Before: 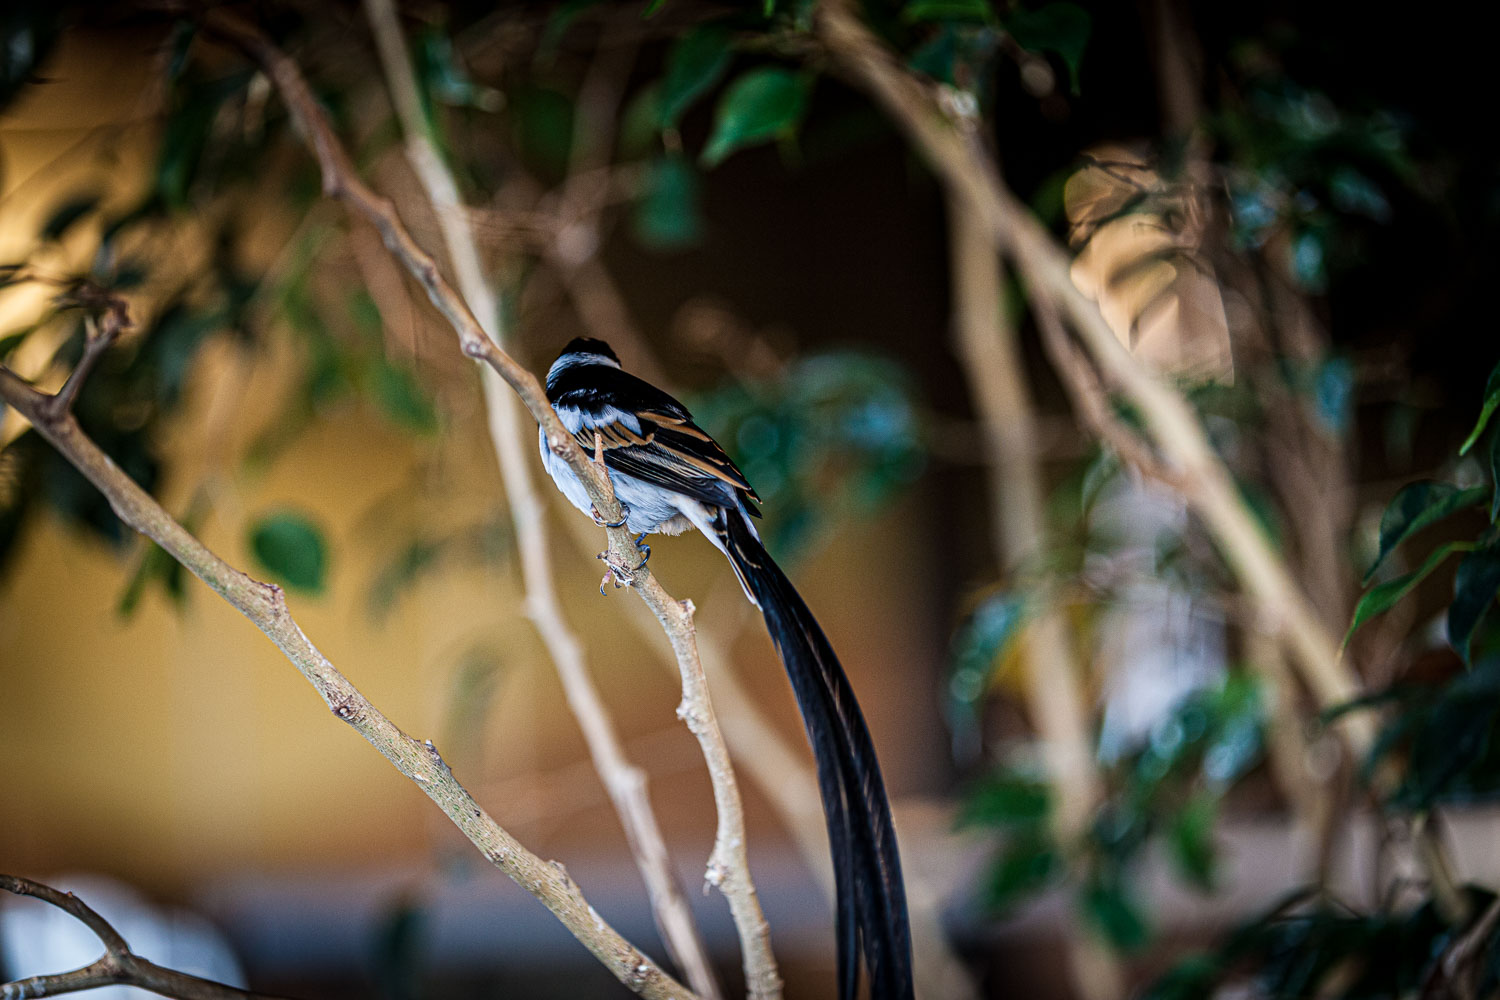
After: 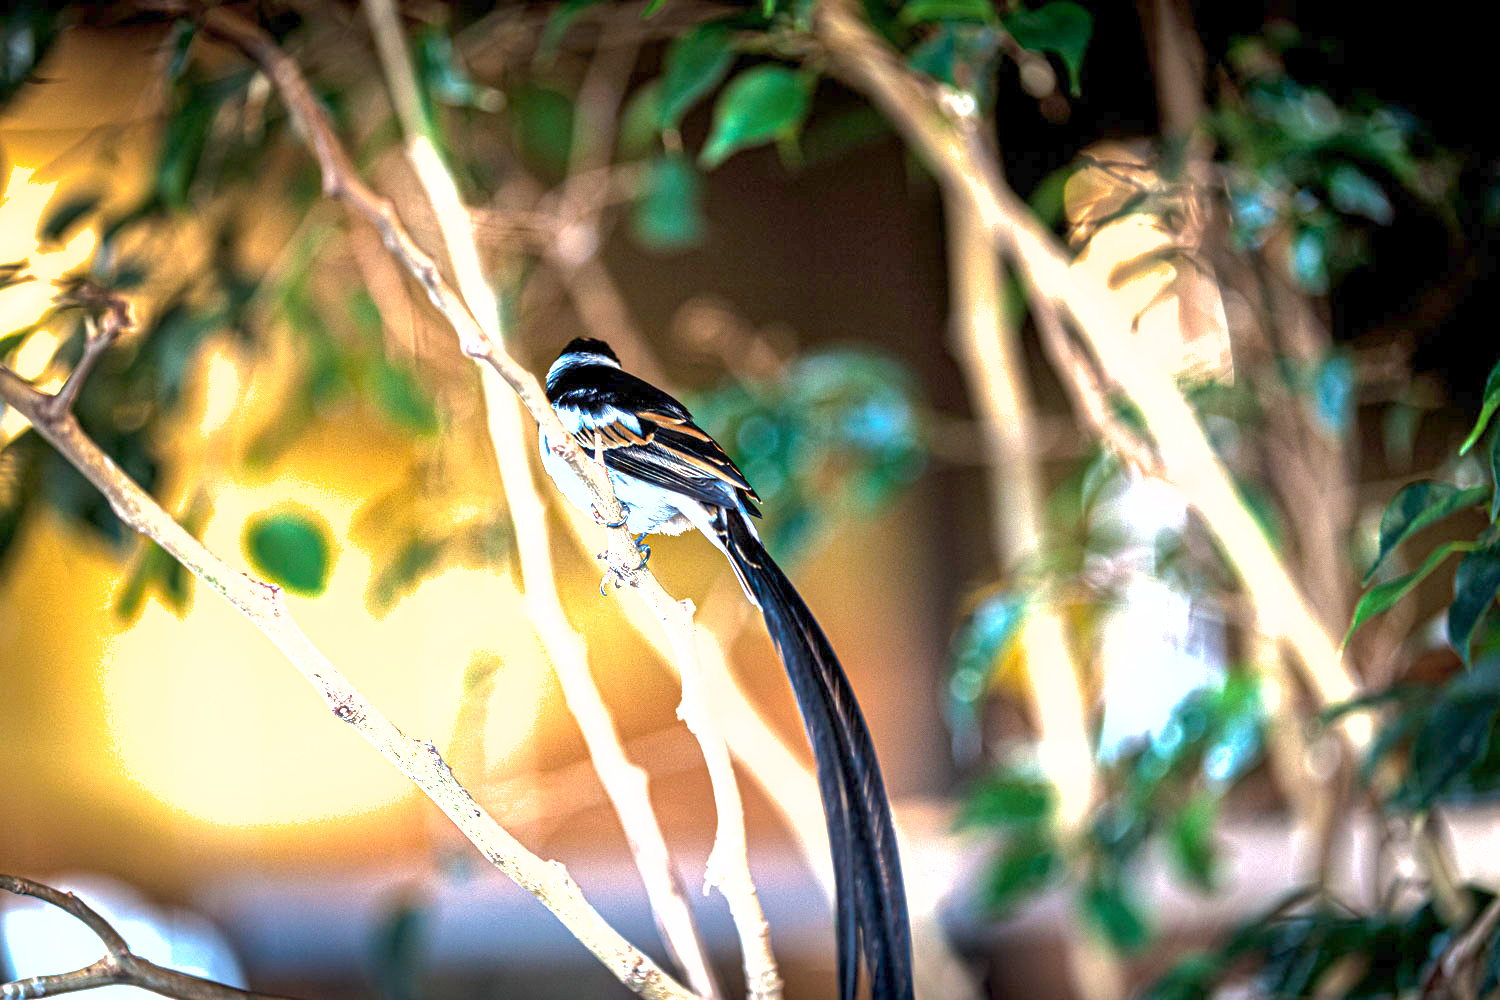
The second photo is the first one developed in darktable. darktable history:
tone equalizer: mask exposure compensation -0.494 EV
shadows and highlights: on, module defaults
exposure: exposure 1.998 EV, compensate highlight preservation false
